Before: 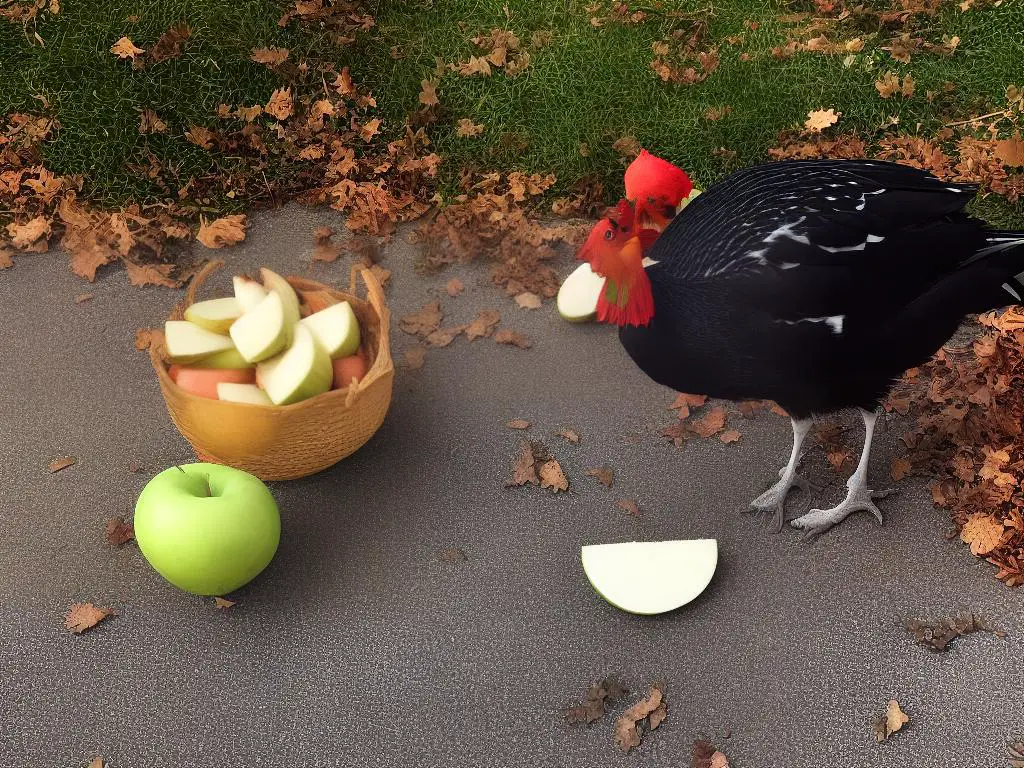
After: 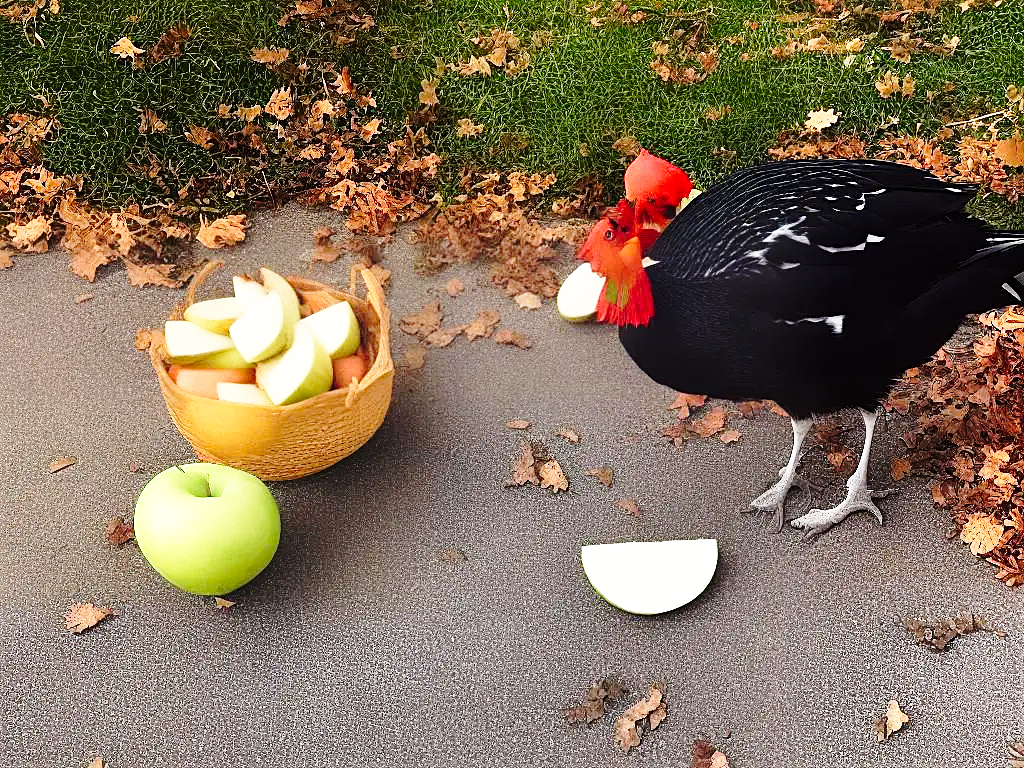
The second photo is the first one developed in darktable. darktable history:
base curve: curves: ch0 [(0, 0) (0.028, 0.03) (0.105, 0.232) (0.387, 0.748) (0.754, 0.968) (1, 1)], preserve colors none
sharpen: on, module defaults
